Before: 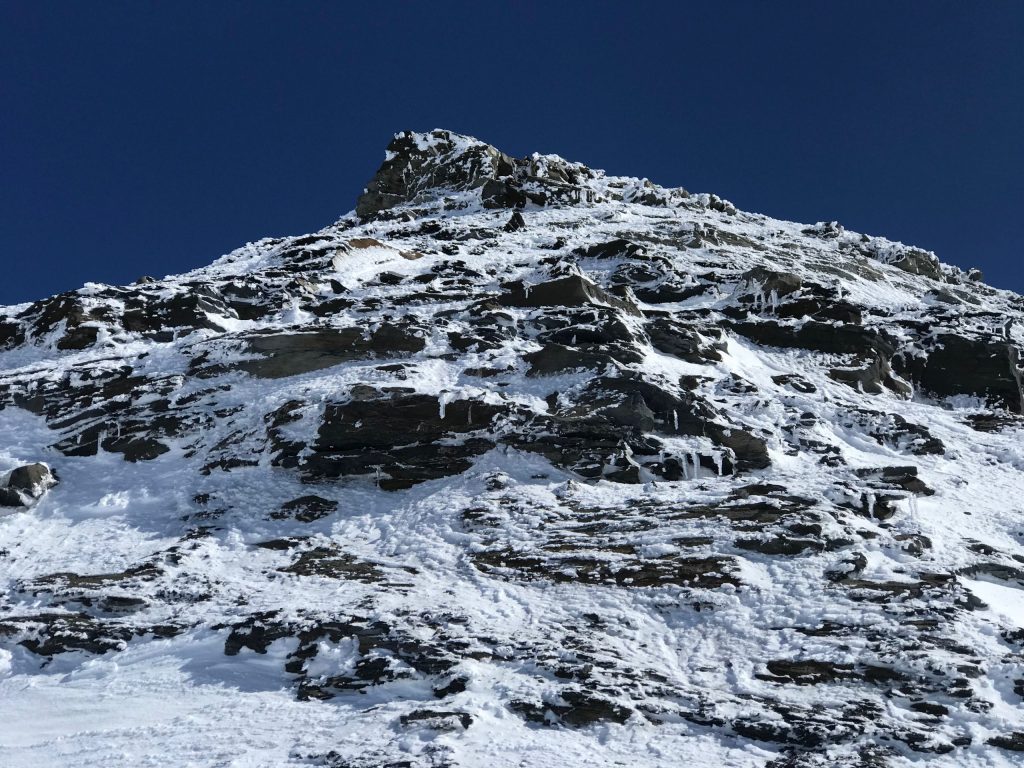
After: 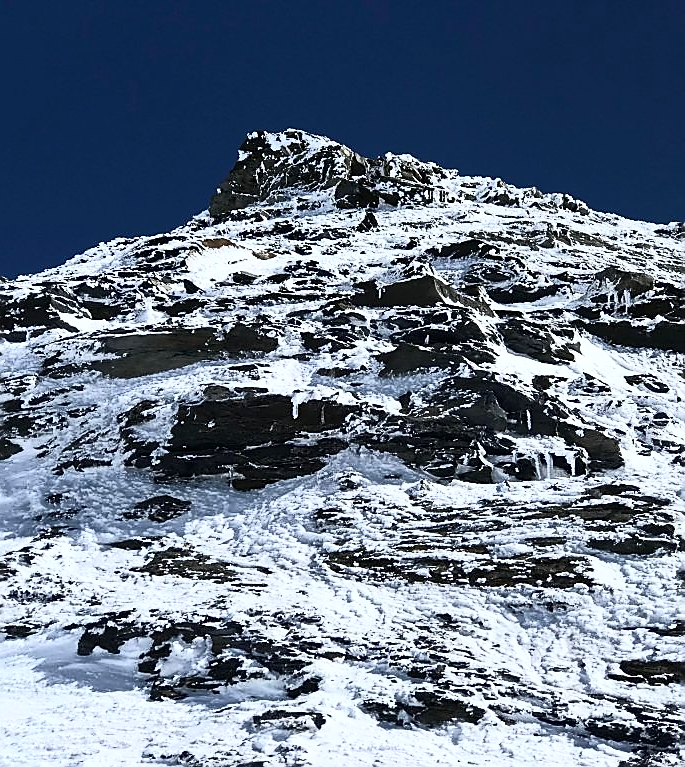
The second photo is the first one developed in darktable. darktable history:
sharpen: radius 1.363, amount 1.259, threshold 0.801
tone curve: curves: ch0 [(0, 0) (0.003, 0.003) (0.011, 0.008) (0.025, 0.018) (0.044, 0.04) (0.069, 0.062) (0.1, 0.09) (0.136, 0.121) (0.177, 0.158) (0.224, 0.197) (0.277, 0.255) (0.335, 0.314) (0.399, 0.391) (0.468, 0.496) (0.543, 0.683) (0.623, 0.801) (0.709, 0.883) (0.801, 0.94) (0.898, 0.984) (1, 1)], color space Lab, independent channels, preserve colors none
crop and rotate: left 14.45%, right 18.6%
